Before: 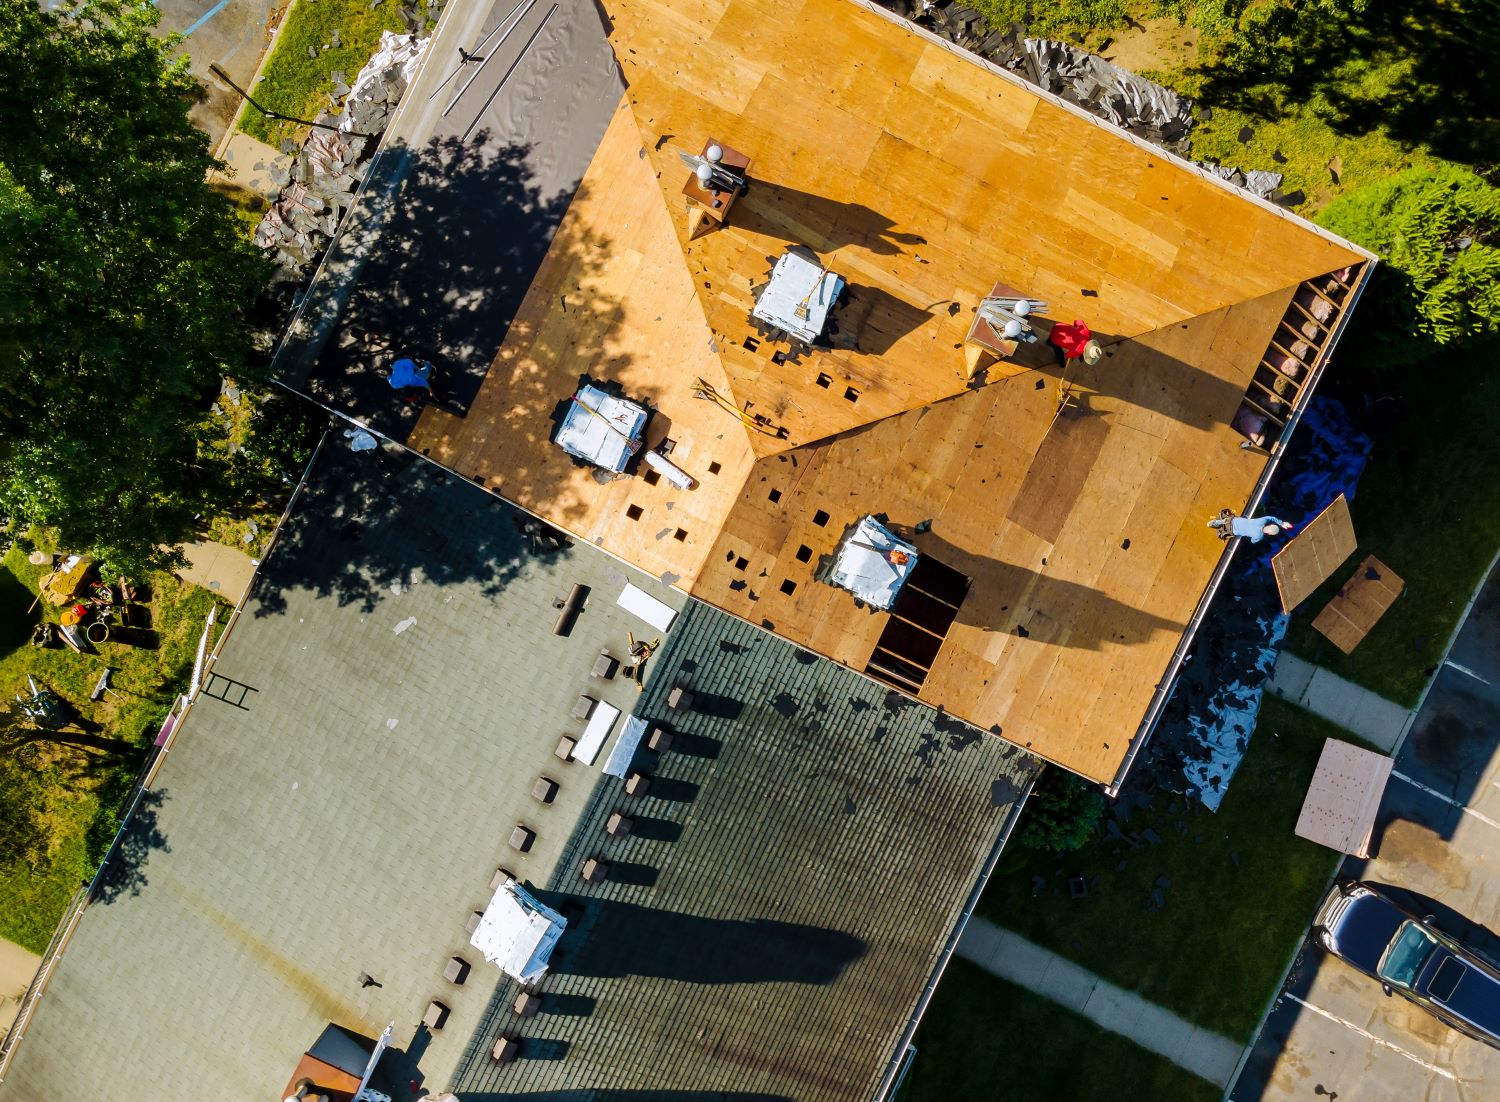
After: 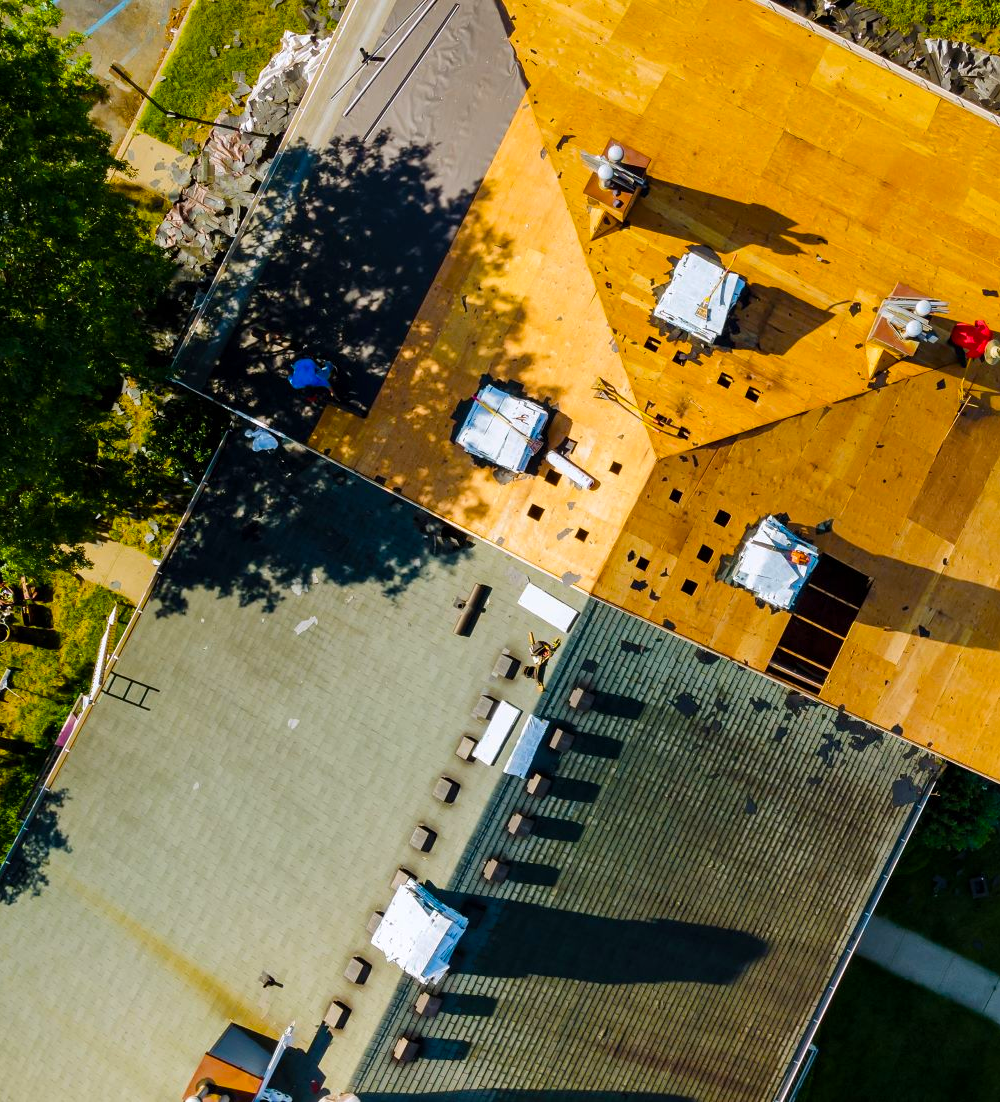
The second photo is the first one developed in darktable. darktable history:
color balance rgb: perceptual saturation grading › global saturation 25%, global vibrance 20%
crop and rotate: left 6.617%, right 26.717%
